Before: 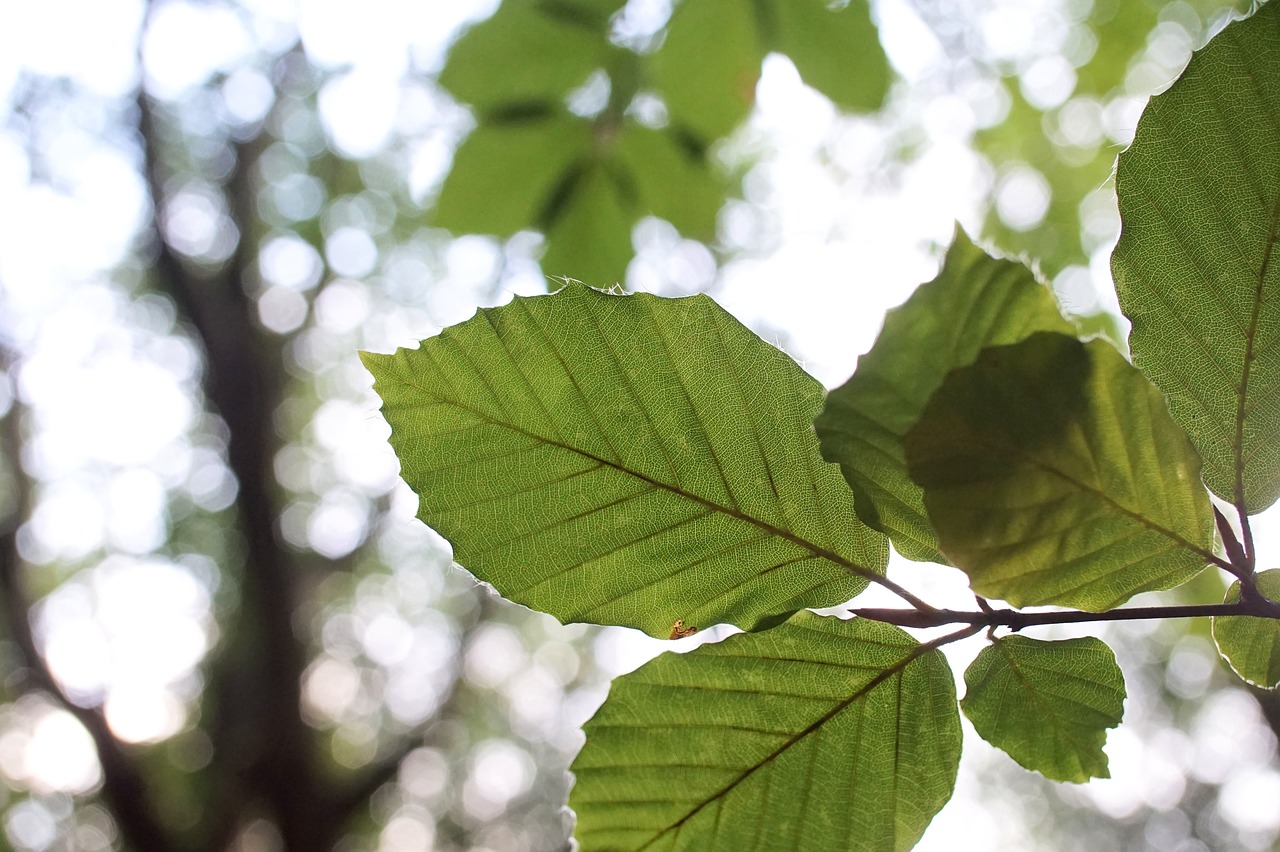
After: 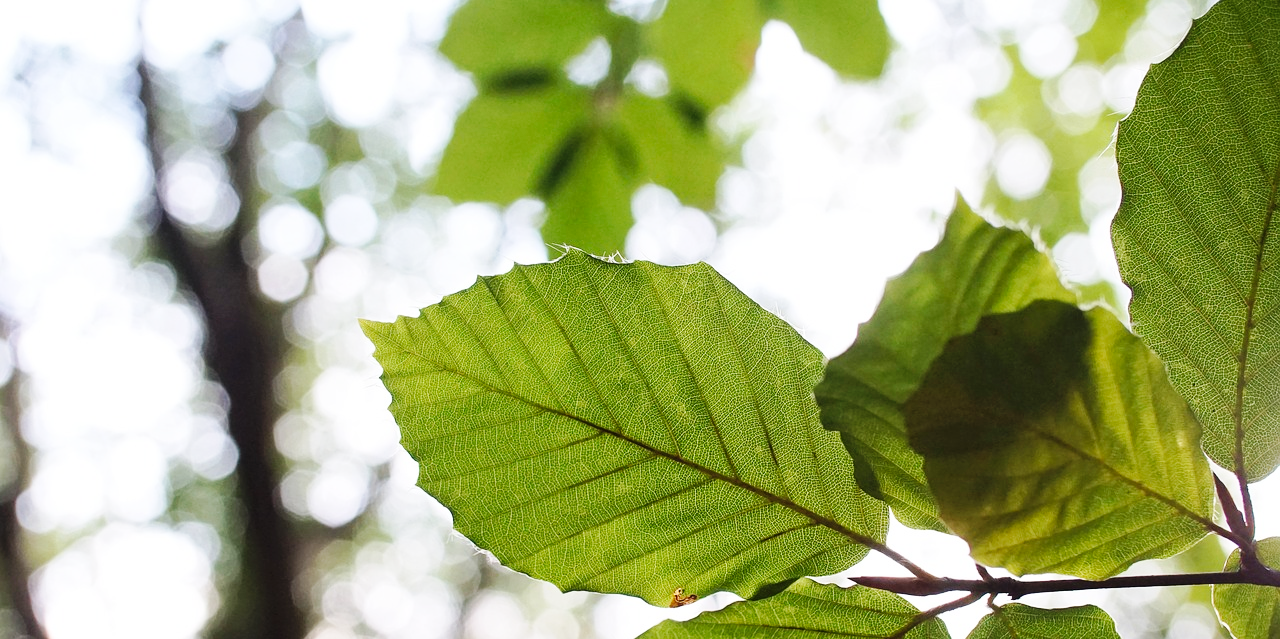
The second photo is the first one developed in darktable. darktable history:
crop: top 3.857%, bottom 21.132%
base curve: curves: ch0 [(0, 0) (0.032, 0.025) (0.121, 0.166) (0.206, 0.329) (0.605, 0.79) (1, 1)], preserve colors none
